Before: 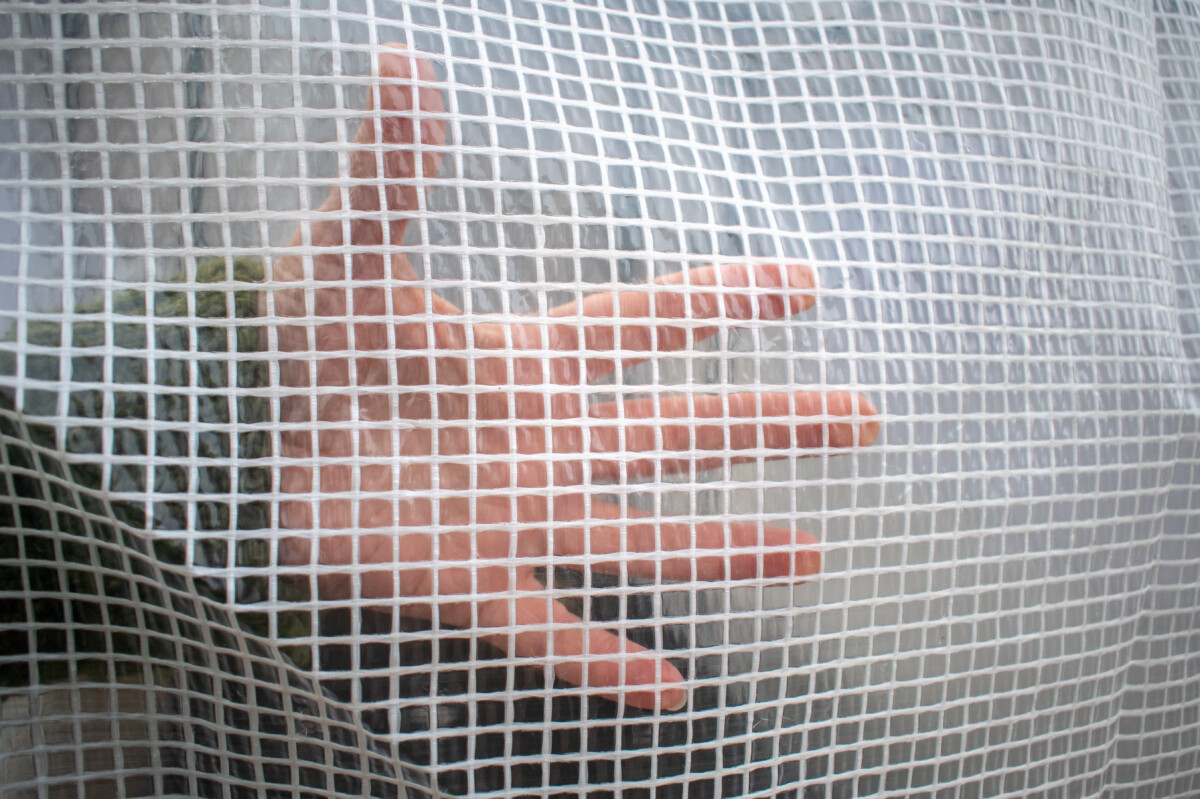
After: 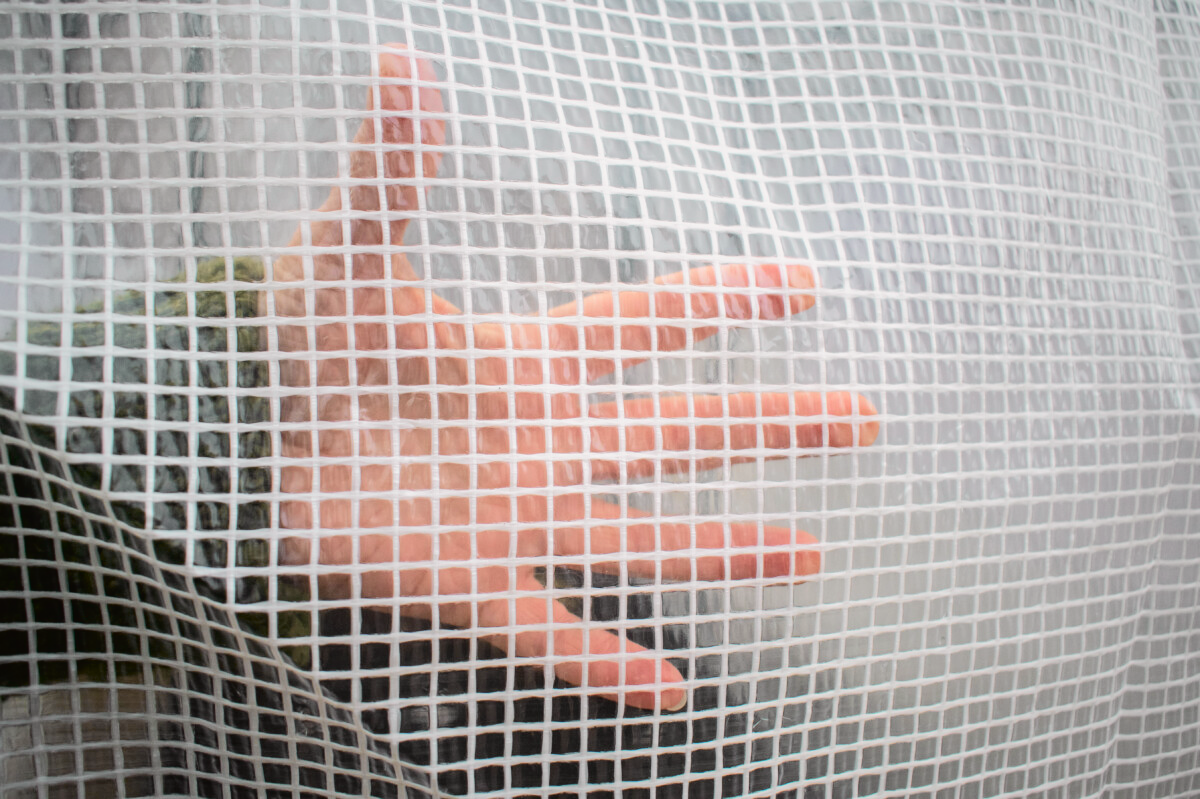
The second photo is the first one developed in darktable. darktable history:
tone curve: curves: ch0 [(0, 0.019) (0.066, 0.043) (0.189, 0.182) (0.359, 0.417) (0.485, 0.576) (0.656, 0.734) (0.851, 0.861) (0.997, 0.959)]; ch1 [(0, 0) (0.179, 0.123) (0.381, 0.36) (0.425, 0.41) (0.474, 0.472) (0.499, 0.501) (0.514, 0.517) (0.571, 0.584) (0.649, 0.677) (0.812, 0.856) (1, 1)]; ch2 [(0, 0) (0.246, 0.214) (0.421, 0.427) (0.459, 0.484) (0.5, 0.504) (0.518, 0.523) (0.529, 0.544) (0.56, 0.581) (0.617, 0.631) (0.744, 0.734) (0.867, 0.821) (0.993, 0.889)], color space Lab, independent channels, preserve colors none
